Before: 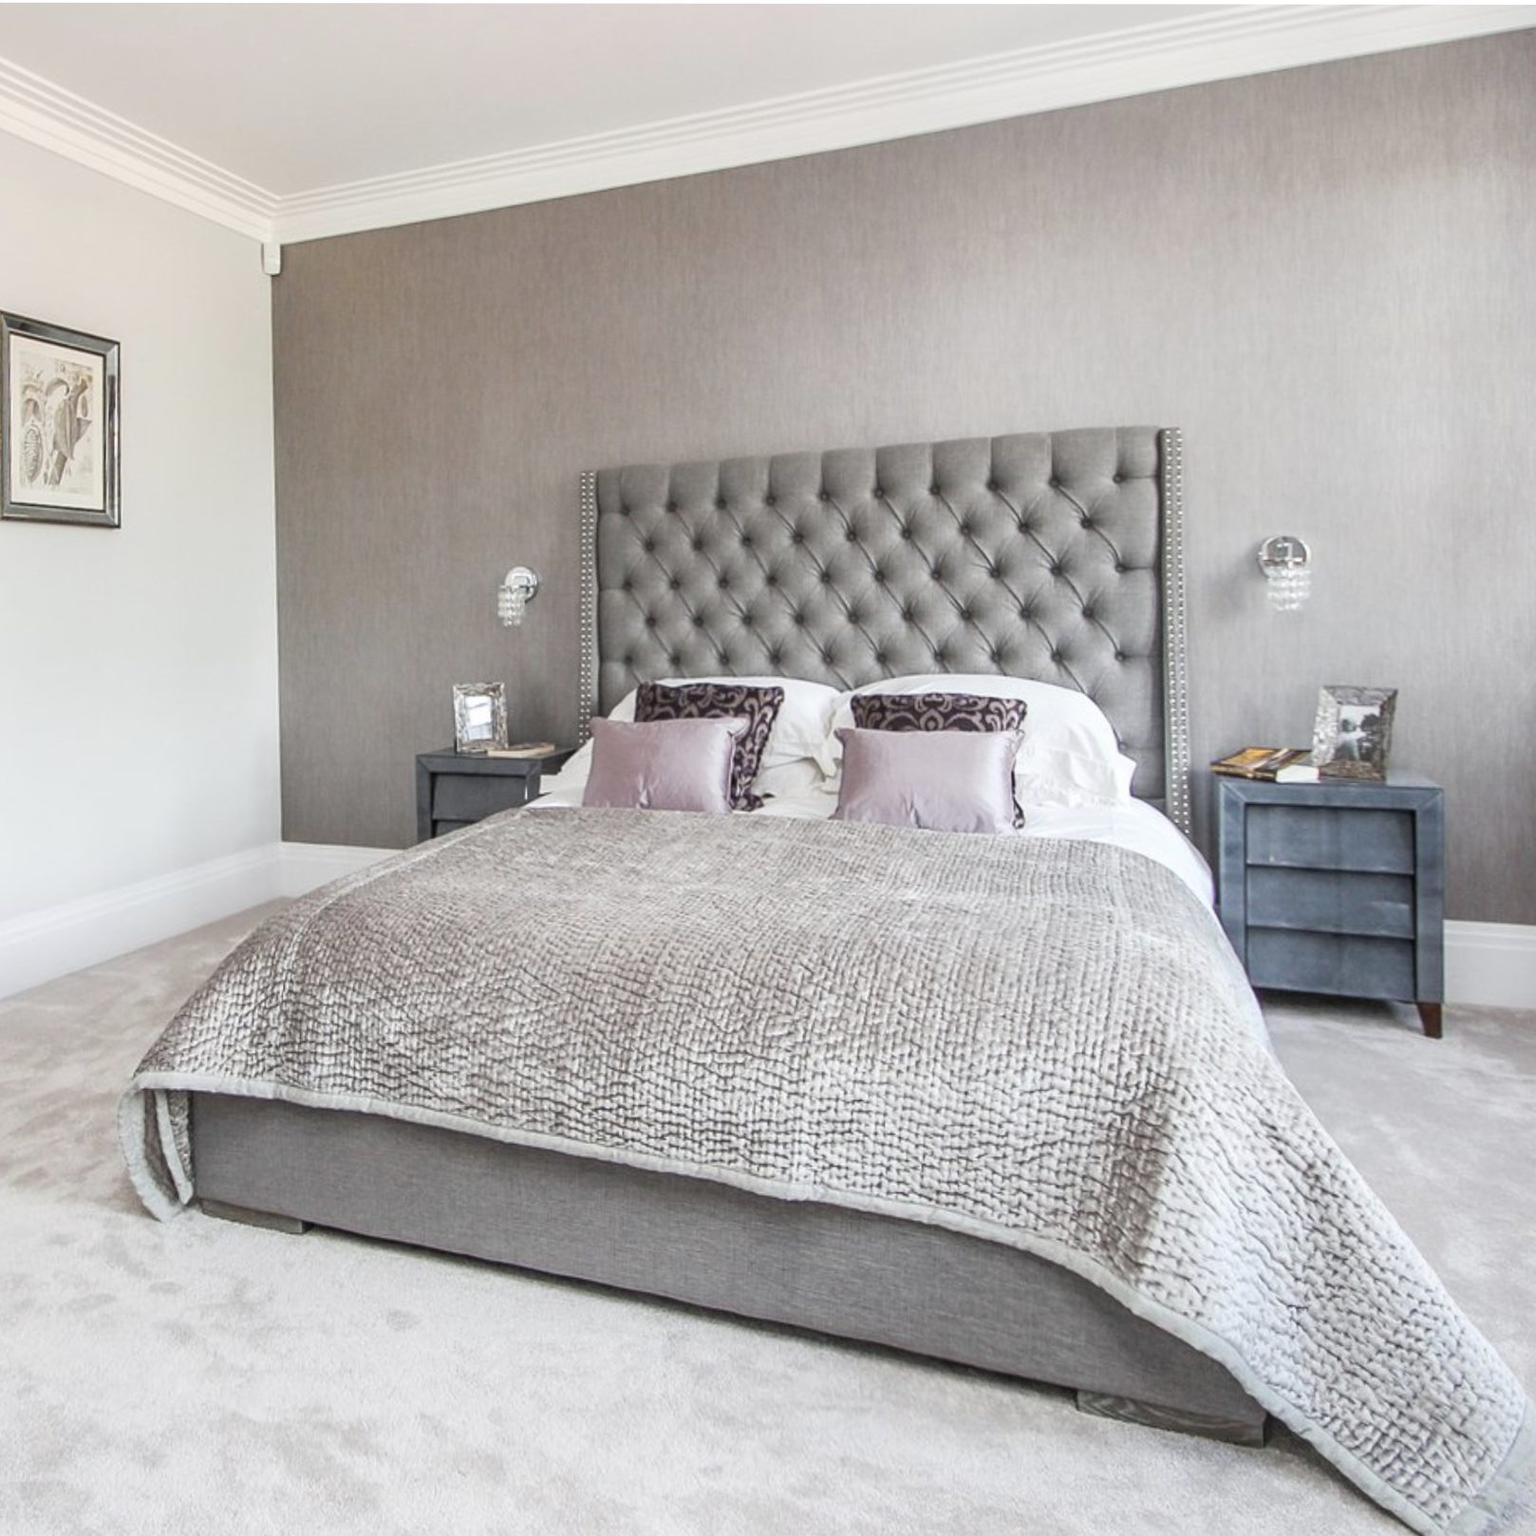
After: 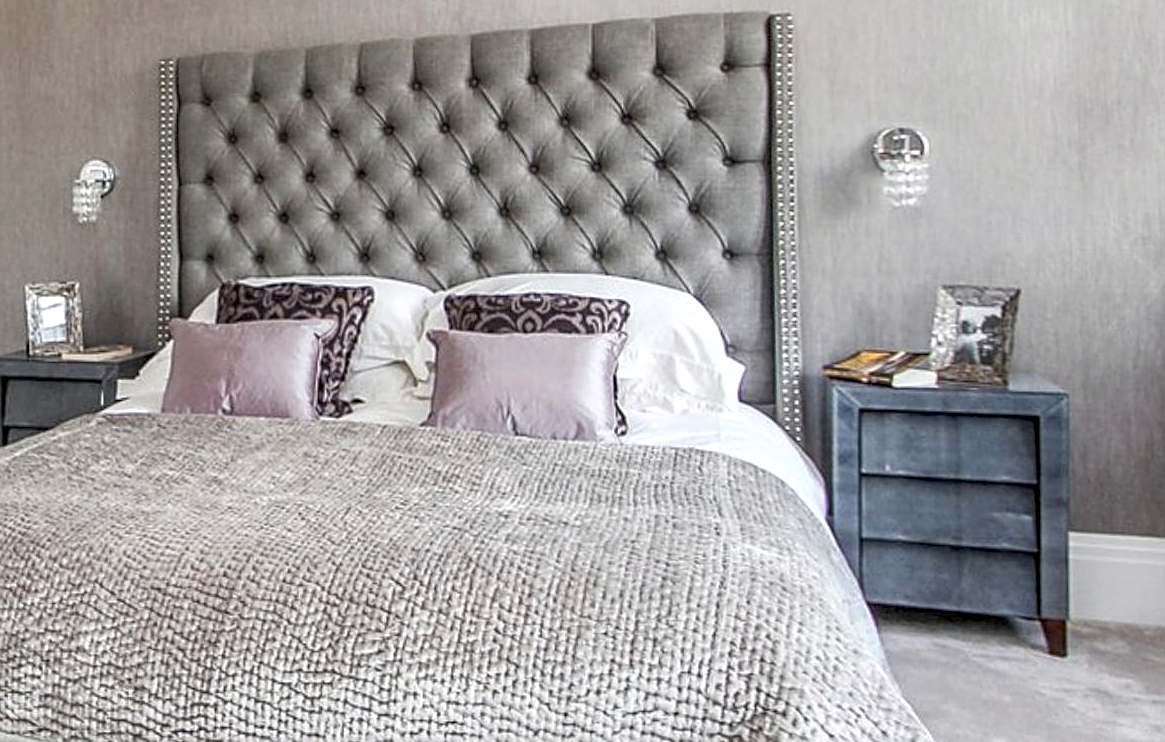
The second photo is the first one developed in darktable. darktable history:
sharpen: amount 0.575
crop and rotate: left 27.938%, top 27.046%, bottom 27.046%
local contrast: on, module defaults
haze removal: compatibility mode true, adaptive false
